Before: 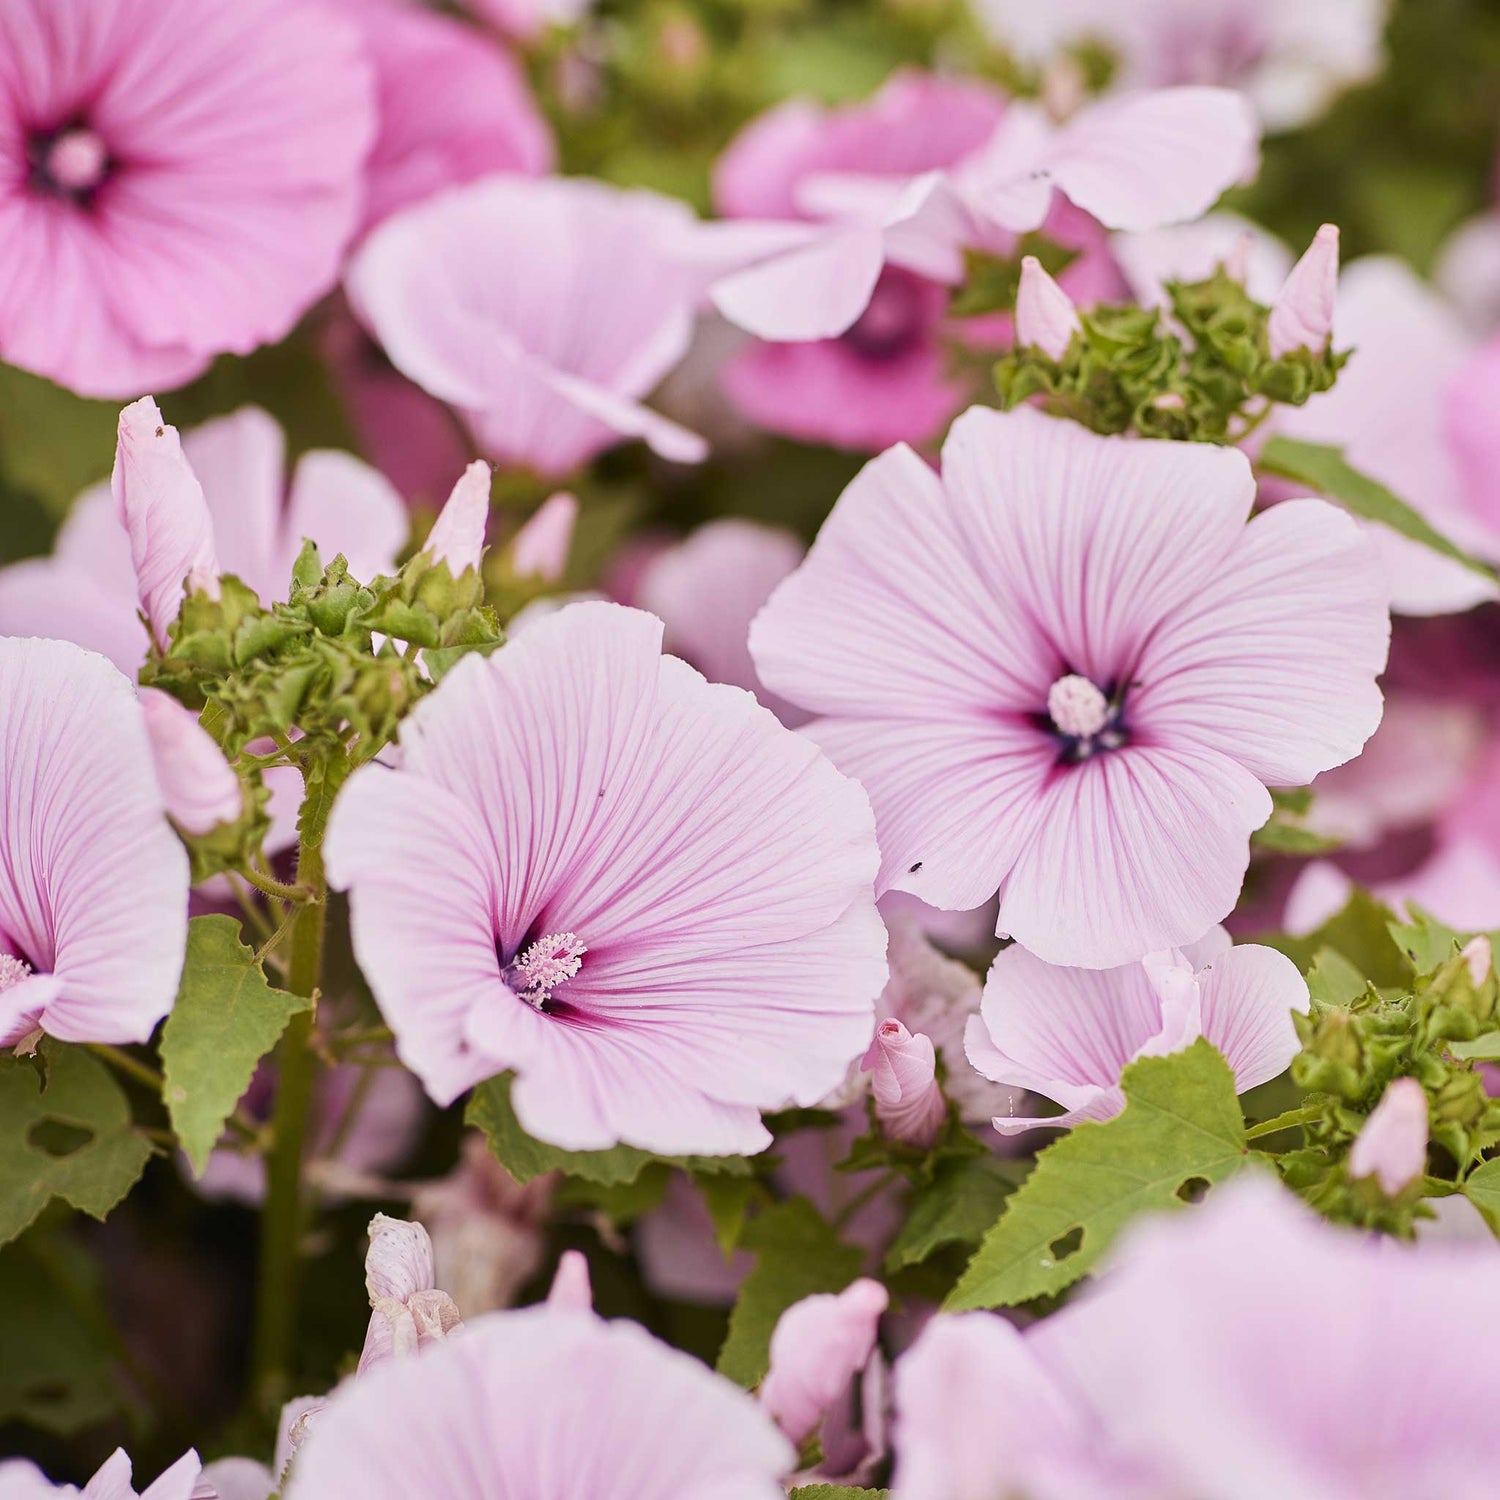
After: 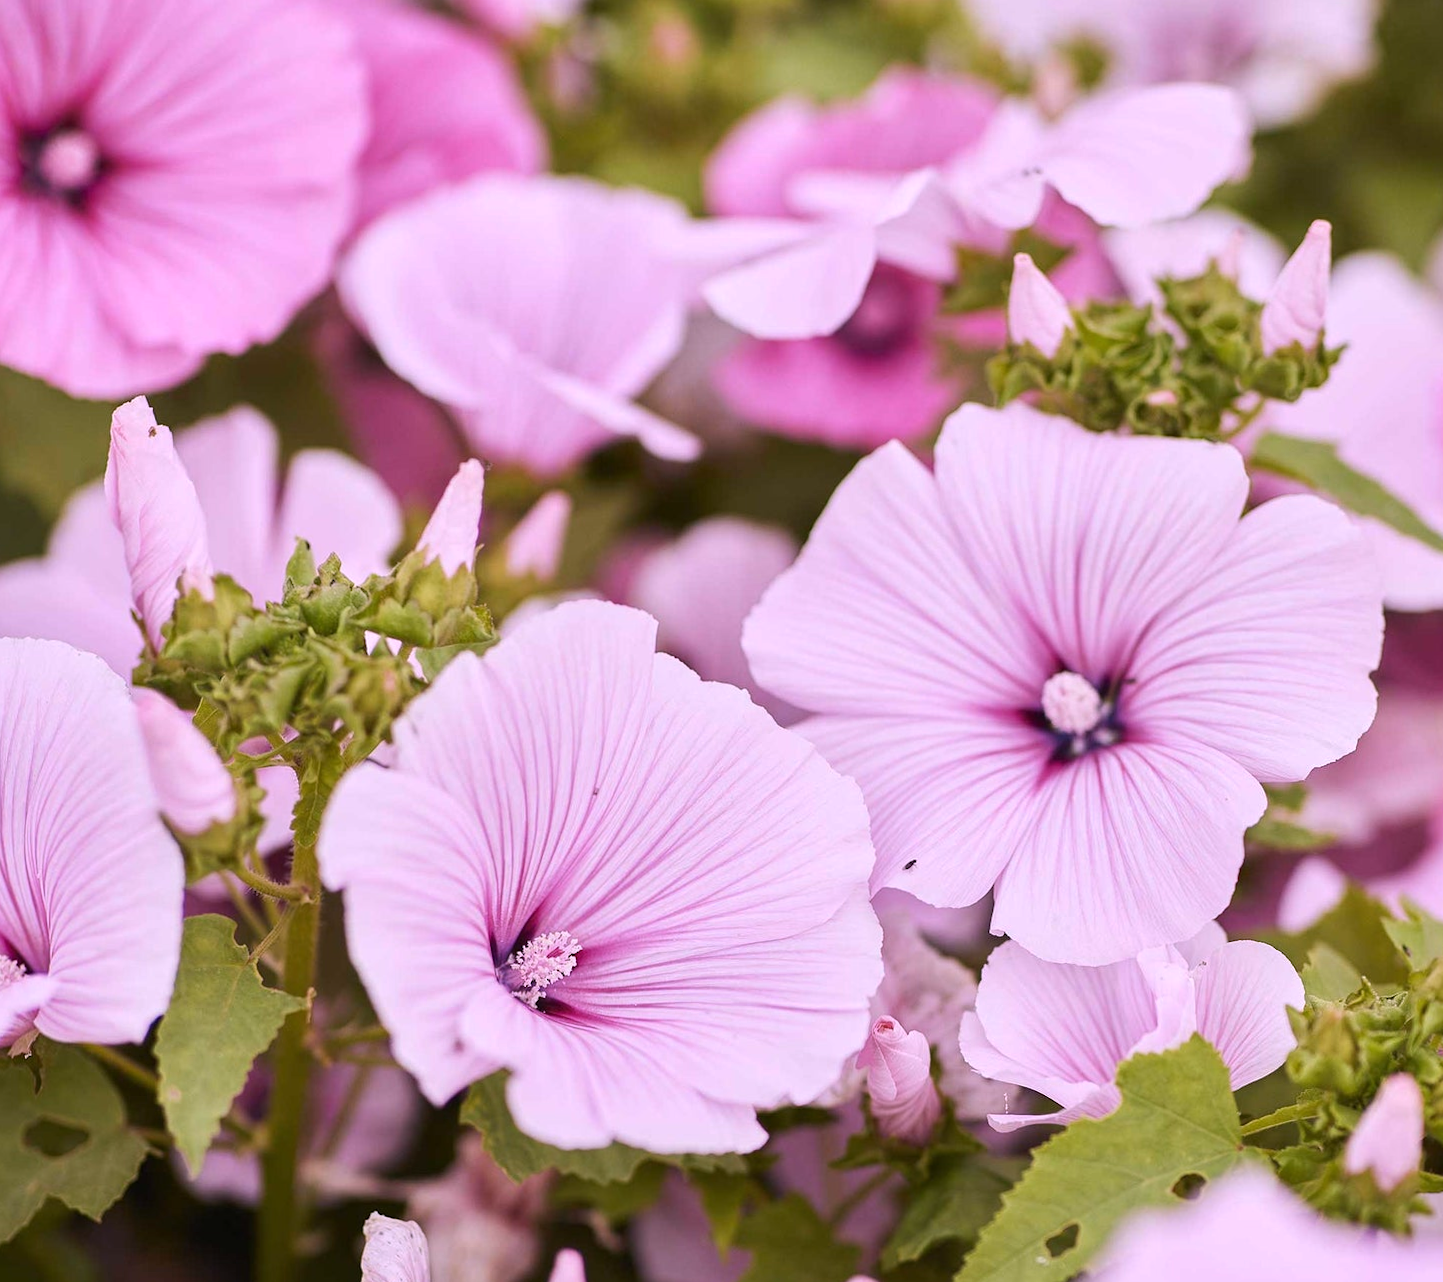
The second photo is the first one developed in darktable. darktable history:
white balance: red 1.066, blue 1.119
crop and rotate: angle 0.2°, left 0.275%, right 3.127%, bottom 14.18%
